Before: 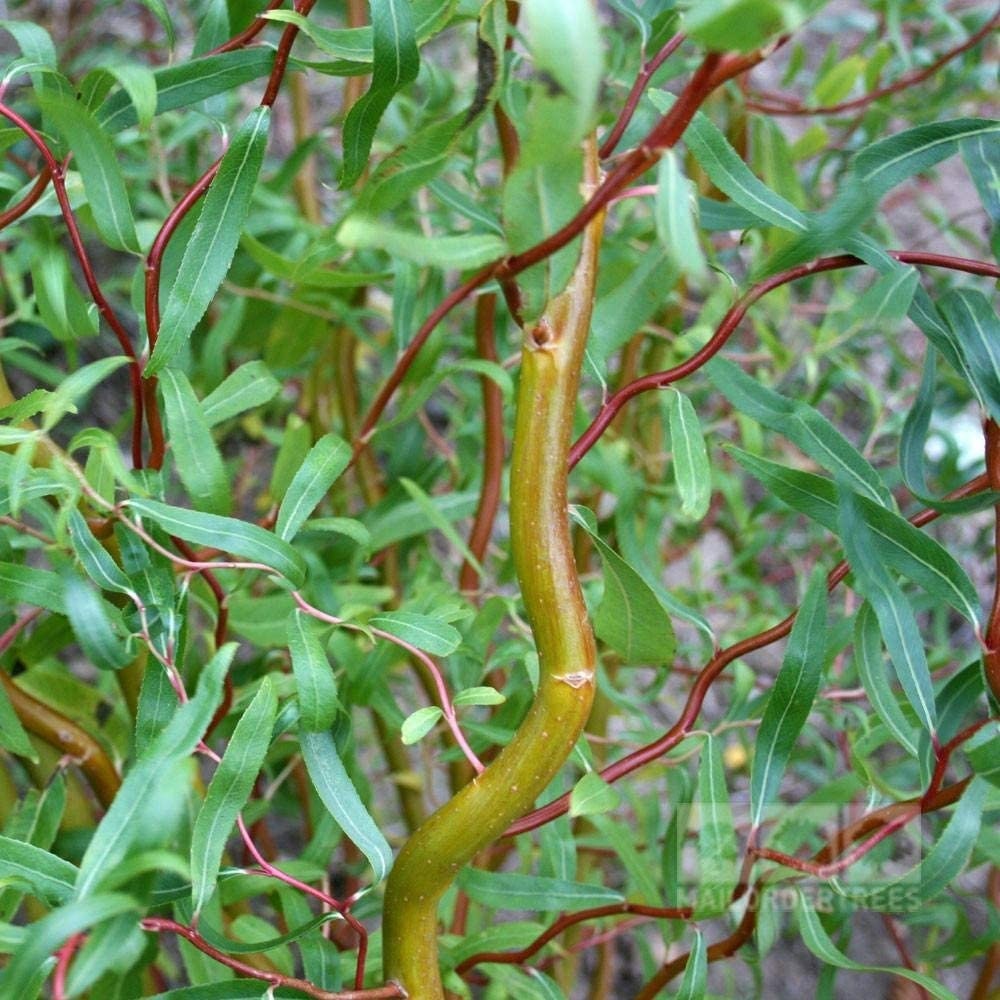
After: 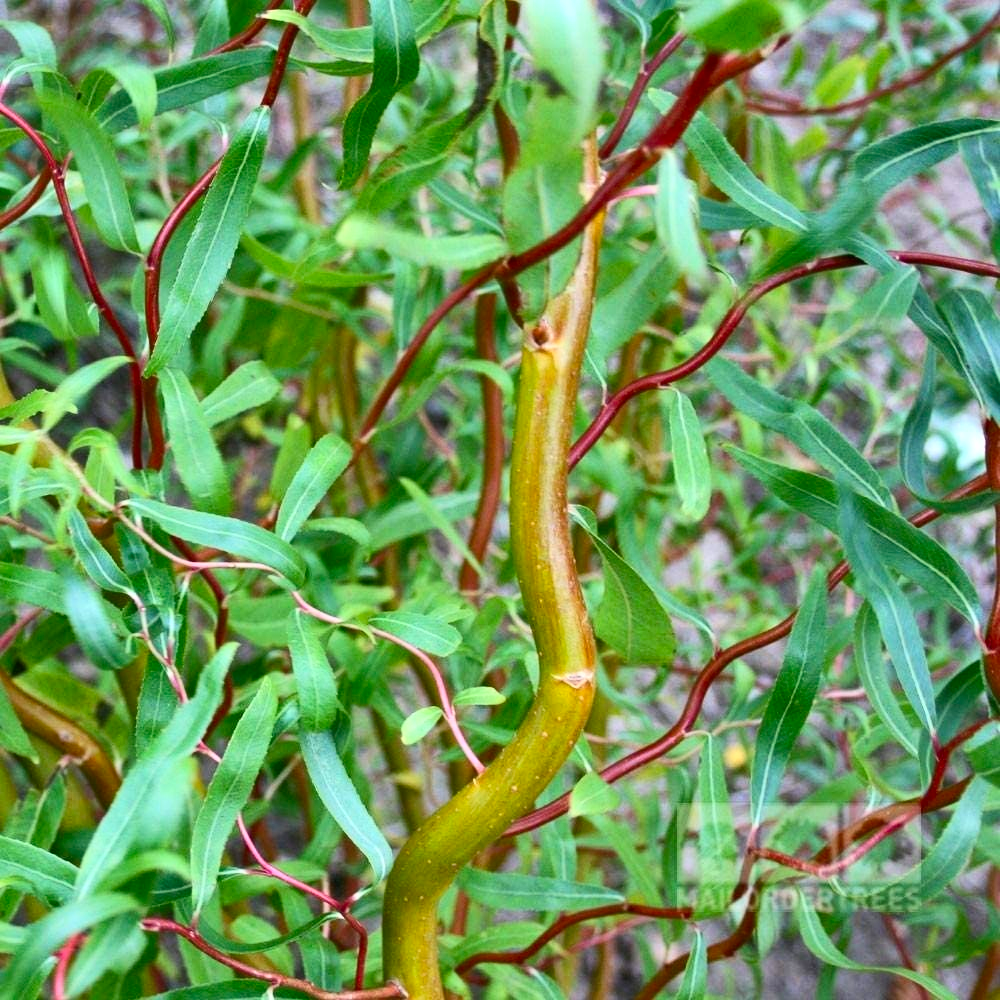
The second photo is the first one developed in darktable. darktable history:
shadows and highlights: shadows 58.22, highlights -60.53, soften with gaussian
contrast brightness saturation: contrast 0.231, brightness 0.103, saturation 0.287
